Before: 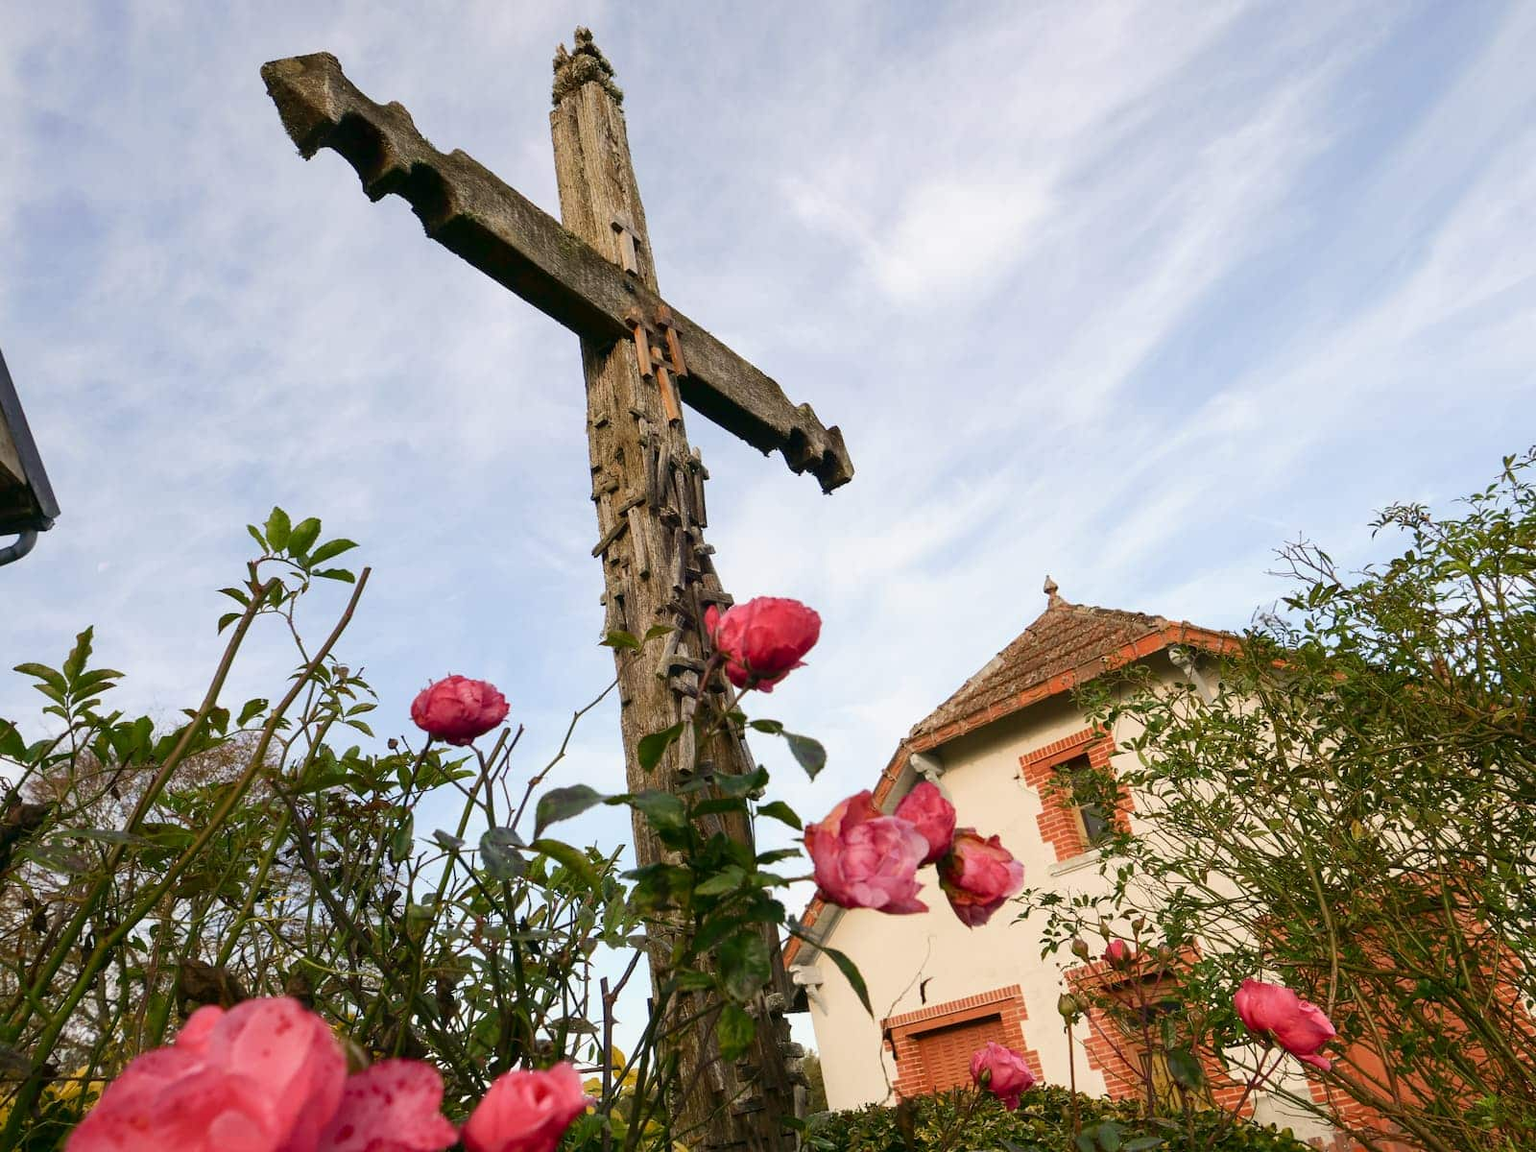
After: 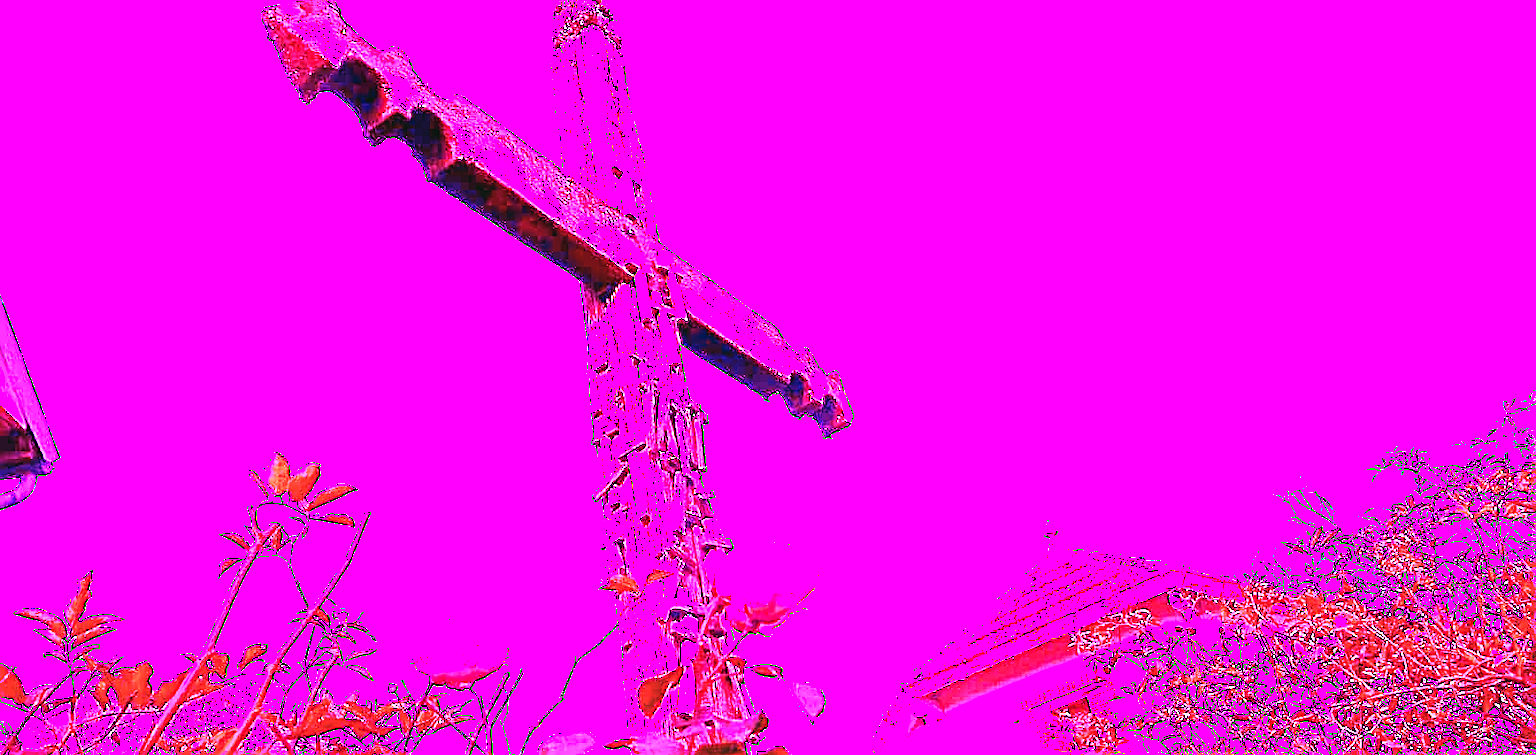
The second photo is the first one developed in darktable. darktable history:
color balance rgb: linear chroma grading › global chroma 1.5%, linear chroma grading › mid-tones -1%, perceptual saturation grading › global saturation -3%, perceptual saturation grading › shadows -2%
crop and rotate: top 4.848%, bottom 29.503%
tone equalizer: -8 EV -0.002 EV, -7 EV 0.005 EV, -6 EV -0.009 EV, -5 EV 0.011 EV, -4 EV -0.012 EV, -3 EV 0.007 EV, -2 EV -0.062 EV, -1 EV -0.293 EV, +0 EV -0.582 EV, smoothing diameter 2%, edges refinement/feathering 20, mask exposure compensation -1.57 EV, filter diffusion 5
base curve: curves: ch0 [(0, 0) (0.74, 0.67) (1, 1)]
tone curve: curves: ch0 [(0, 0.046) (0.04, 0.074) (0.883, 0.858) (1, 1)]; ch1 [(0, 0) (0.146, 0.159) (0.338, 0.365) (0.417, 0.455) (0.489, 0.486) (0.504, 0.502) (0.529, 0.537) (0.563, 0.567) (1, 1)]; ch2 [(0, 0) (0.307, 0.298) (0.388, 0.375) (0.443, 0.456) (0.485, 0.492) (0.544, 0.525) (1, 1)], color space Lab, independent channels, preserve colors none
sharpen: on, module defaults
white balance: red 8, blue 8
